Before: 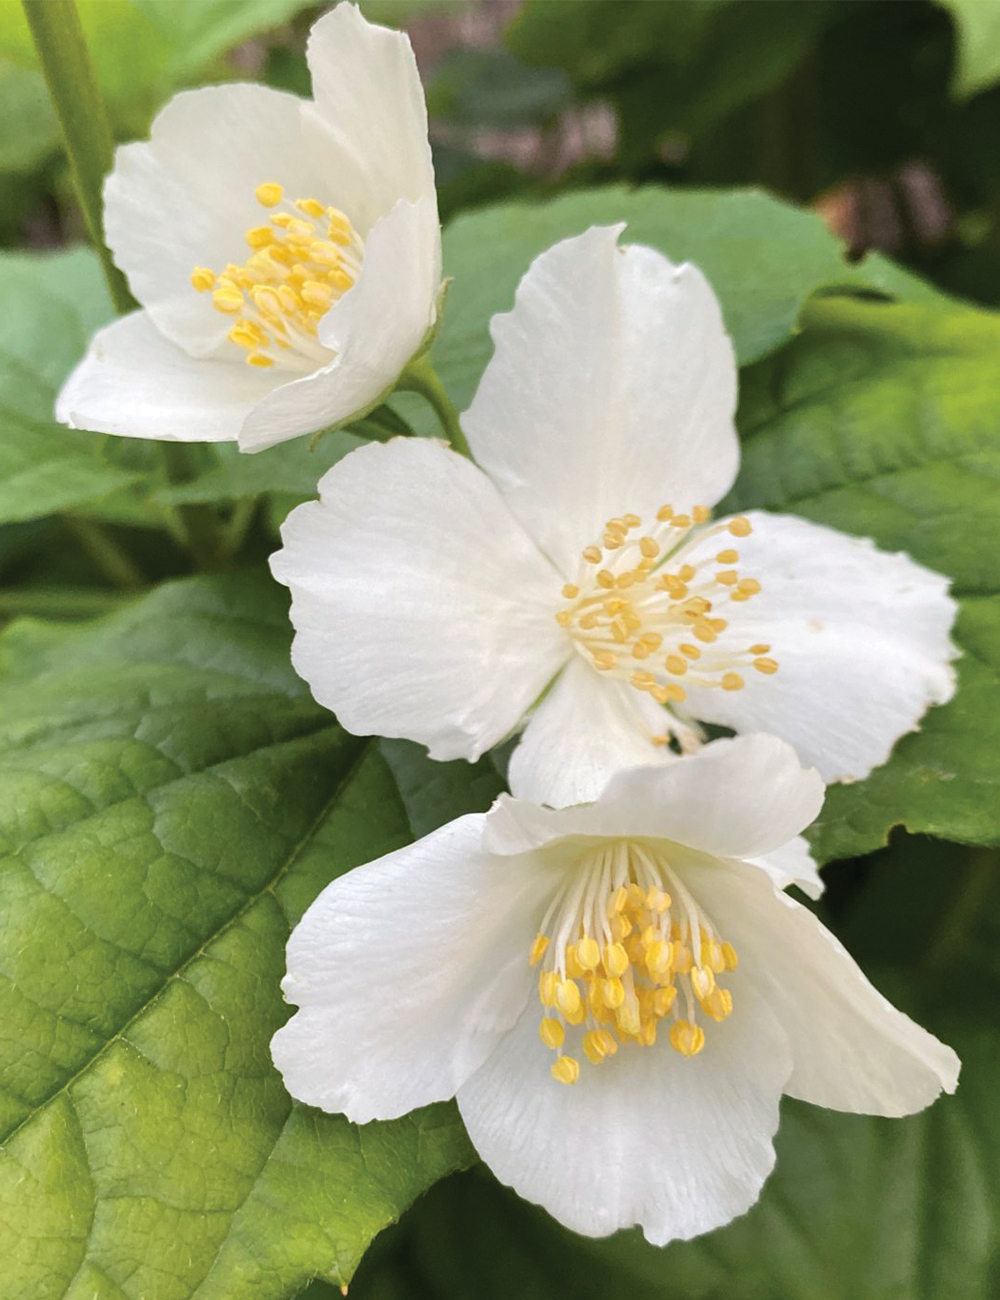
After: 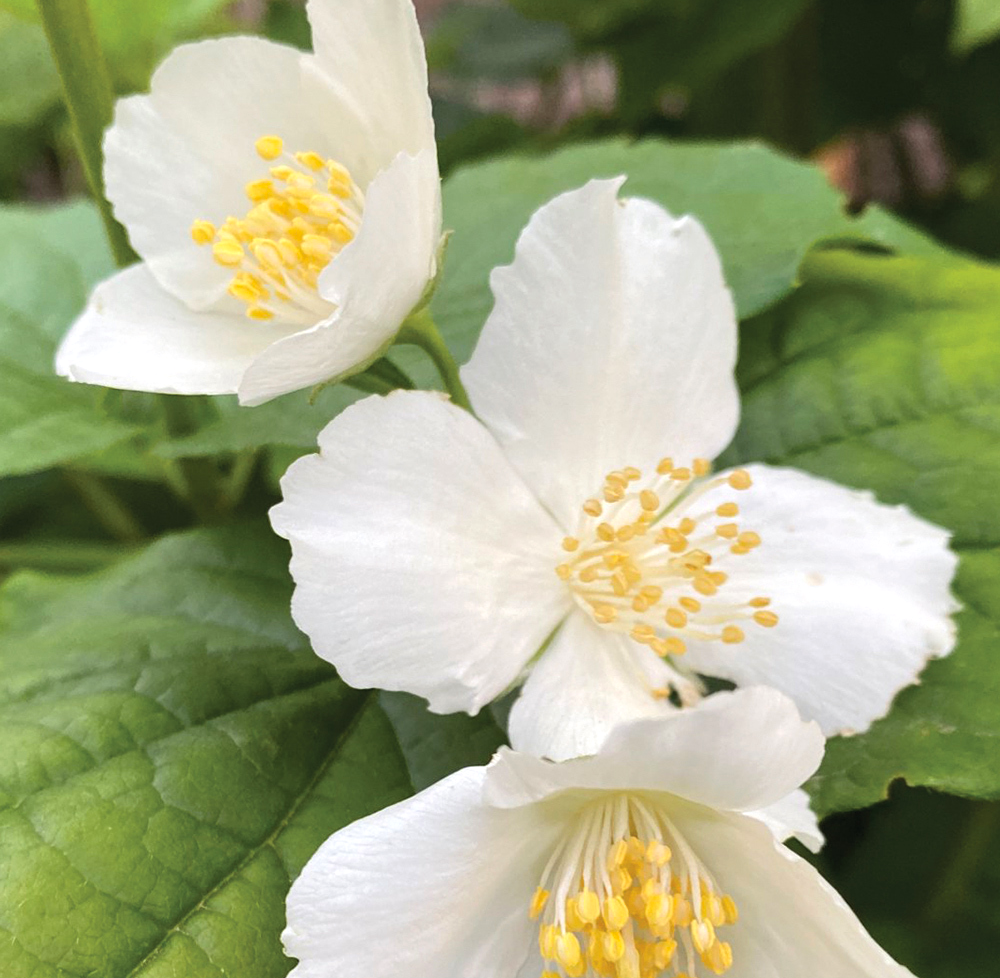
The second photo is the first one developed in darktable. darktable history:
crop: top 3.667%, bottom 21.038%
color zones: curves: ch1 [(0, 0.525) (0.143, 0.556) (0.286, 0.52) (0.429, 0.5) (0.571, 0.5) (0.714, 0.5) (0.857, 0.503) (1, 0.525)]
exposure: exposure 0.134 EV, compensate highlight preservation false
